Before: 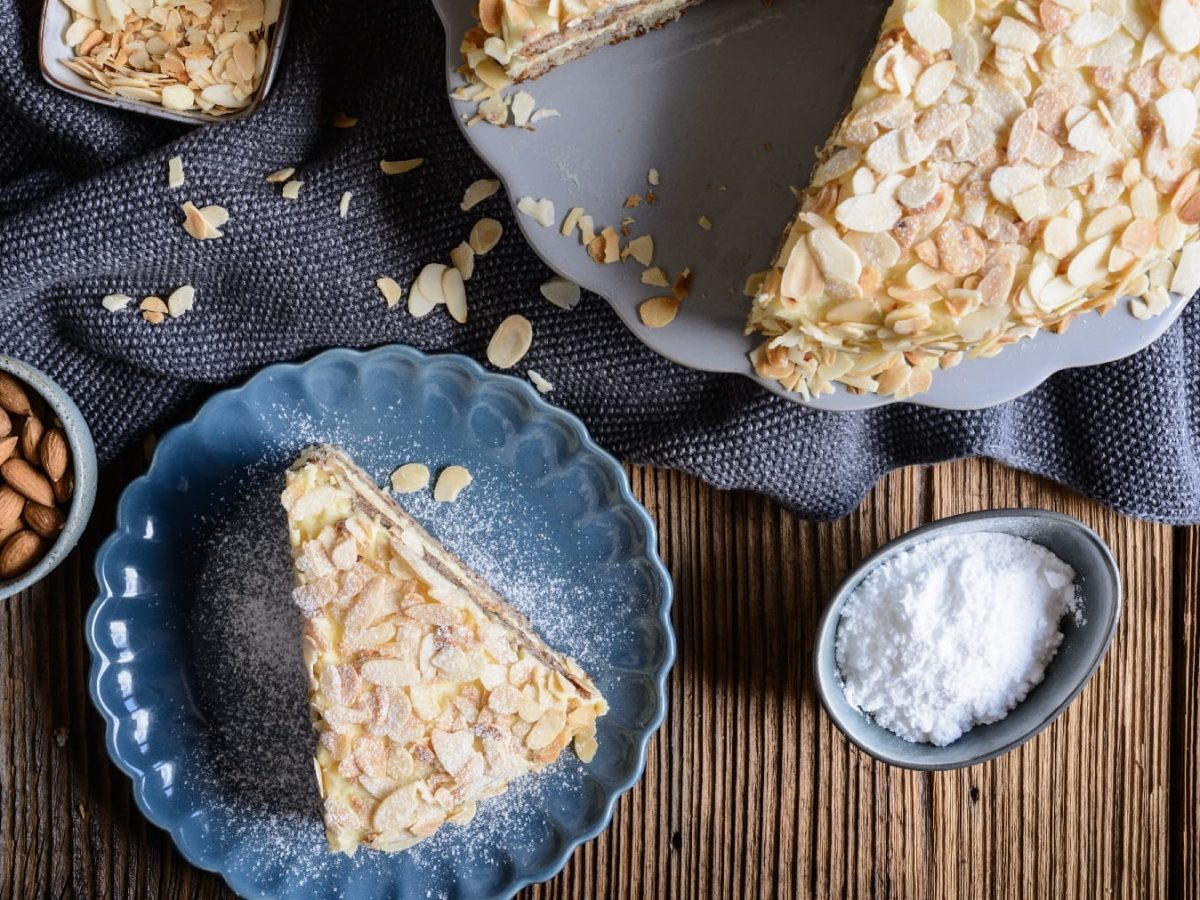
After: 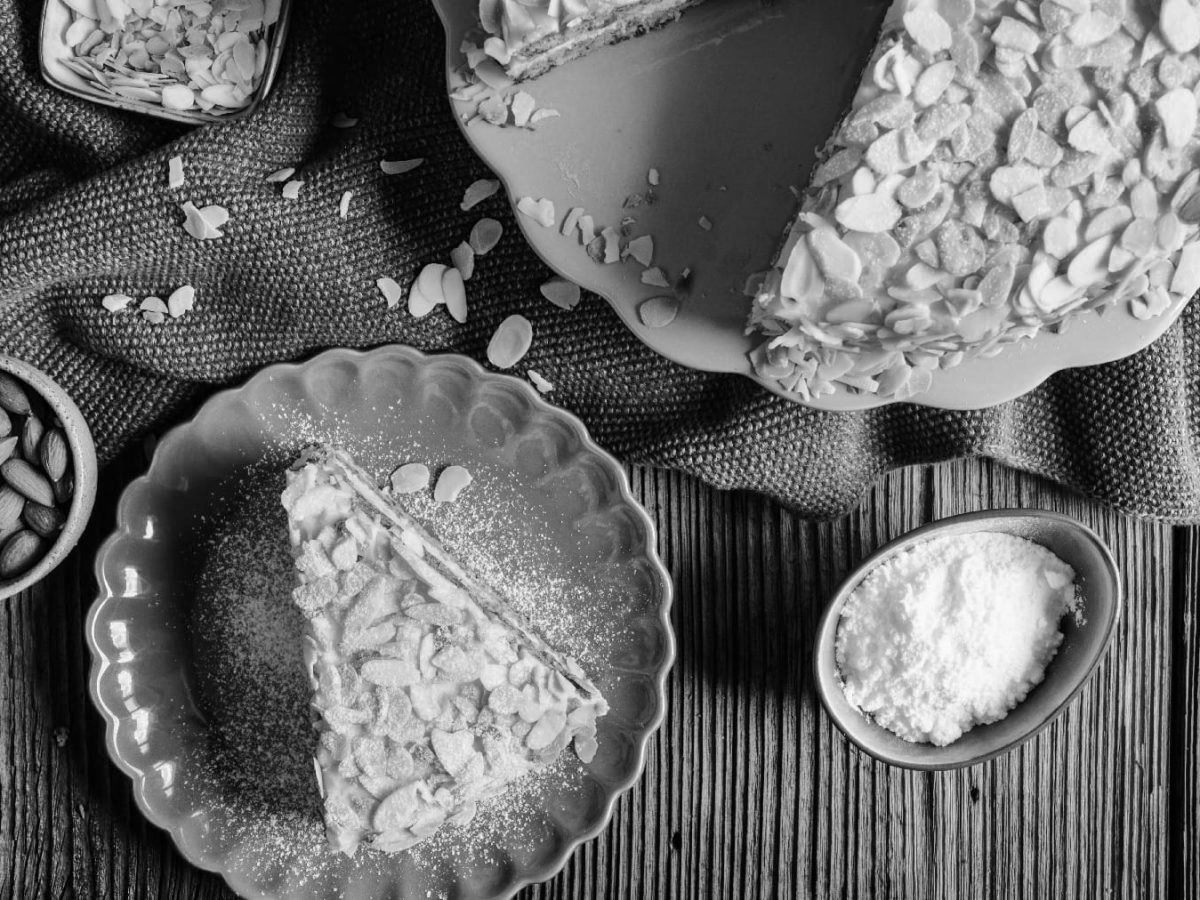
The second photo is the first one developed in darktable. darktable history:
shadows and highlights: soften with gaussian
color calibration: output gray [0.246, 0.254, 0.501, 0], gray › normalize channels true, illuminant as shot in camera, x 0.358, y 0.373, temperature 4628.91 K, gamut compression 0.009
